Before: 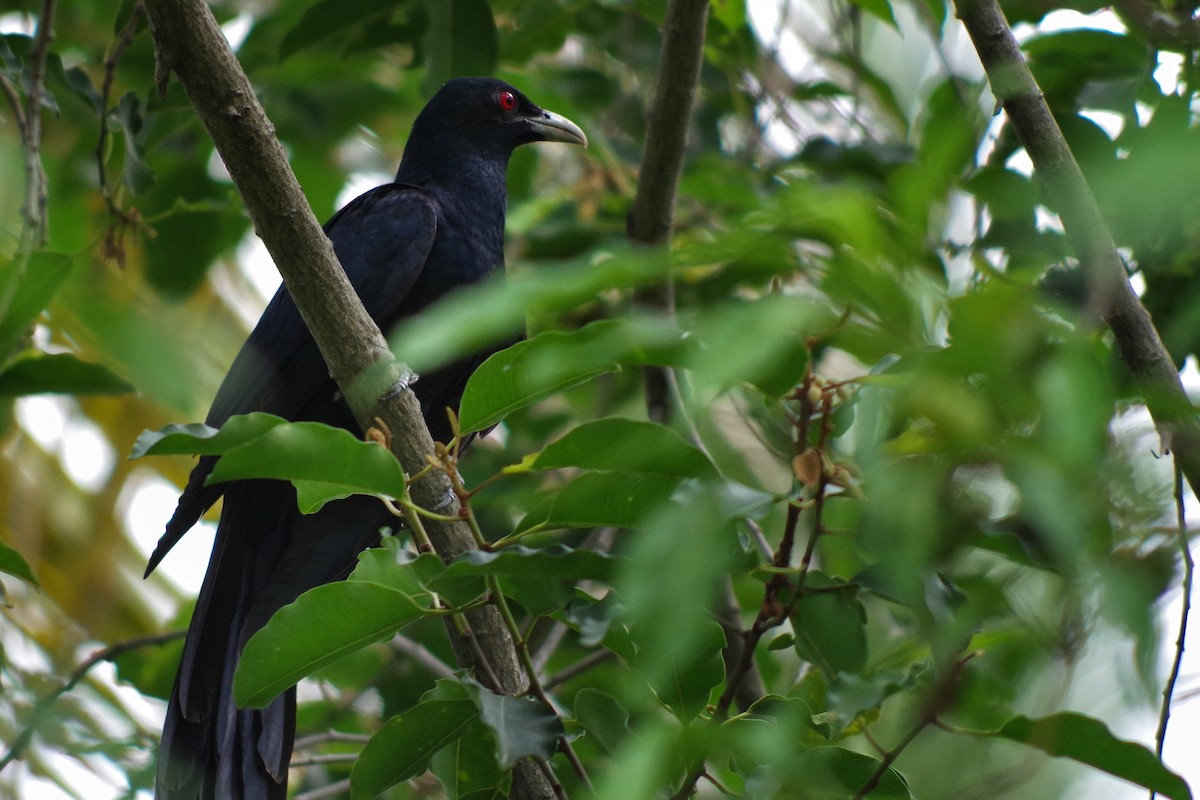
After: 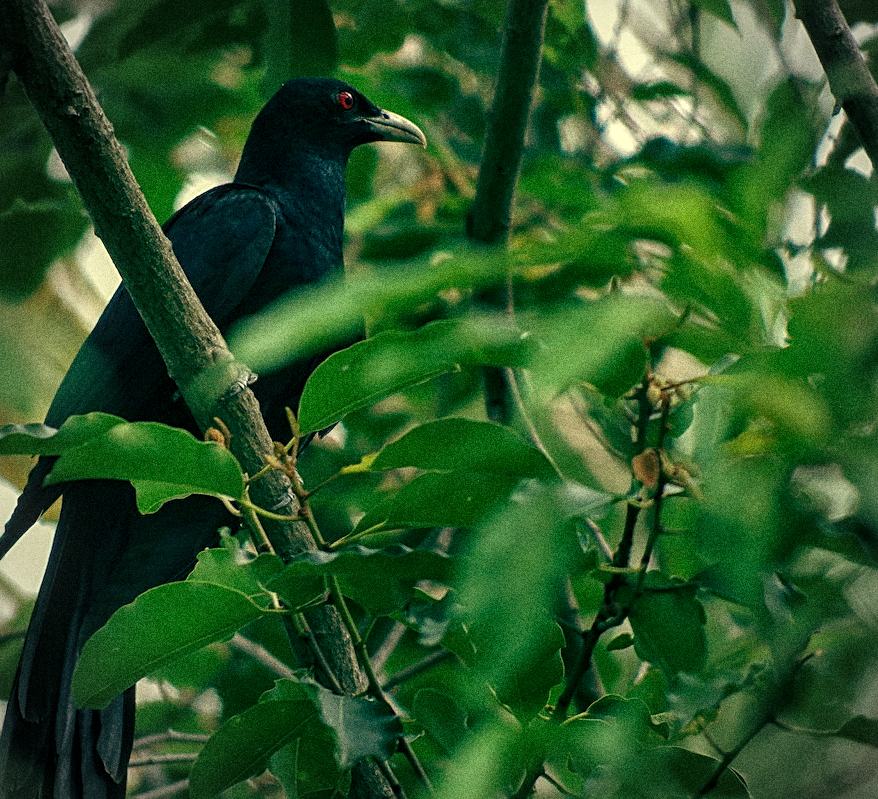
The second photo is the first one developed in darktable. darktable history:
grain: coarseness 14.49 ISO, strength 48.04%, mid-tones bias 35%
color balance: mode lift, gamma, gain (sRGB), lift [1, 0.69, 1, 1], gamma [1, 1.482, 1, 1], gain [1, 1, 1, 0.802]
local contrast: on, module defaults
crop: left 13.443%, right 13.31%
vignetting: unbound false
sharpen: on, module defaults
white balance: red 1.009, blue 0.985
